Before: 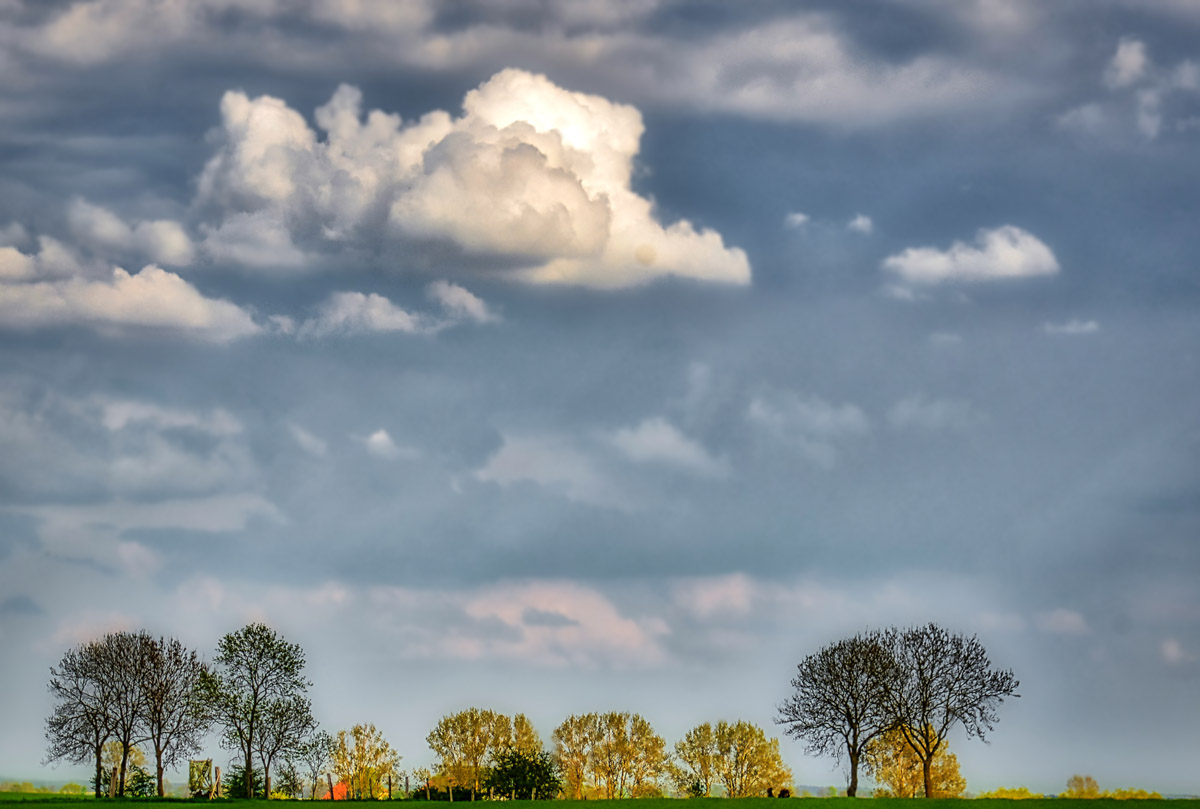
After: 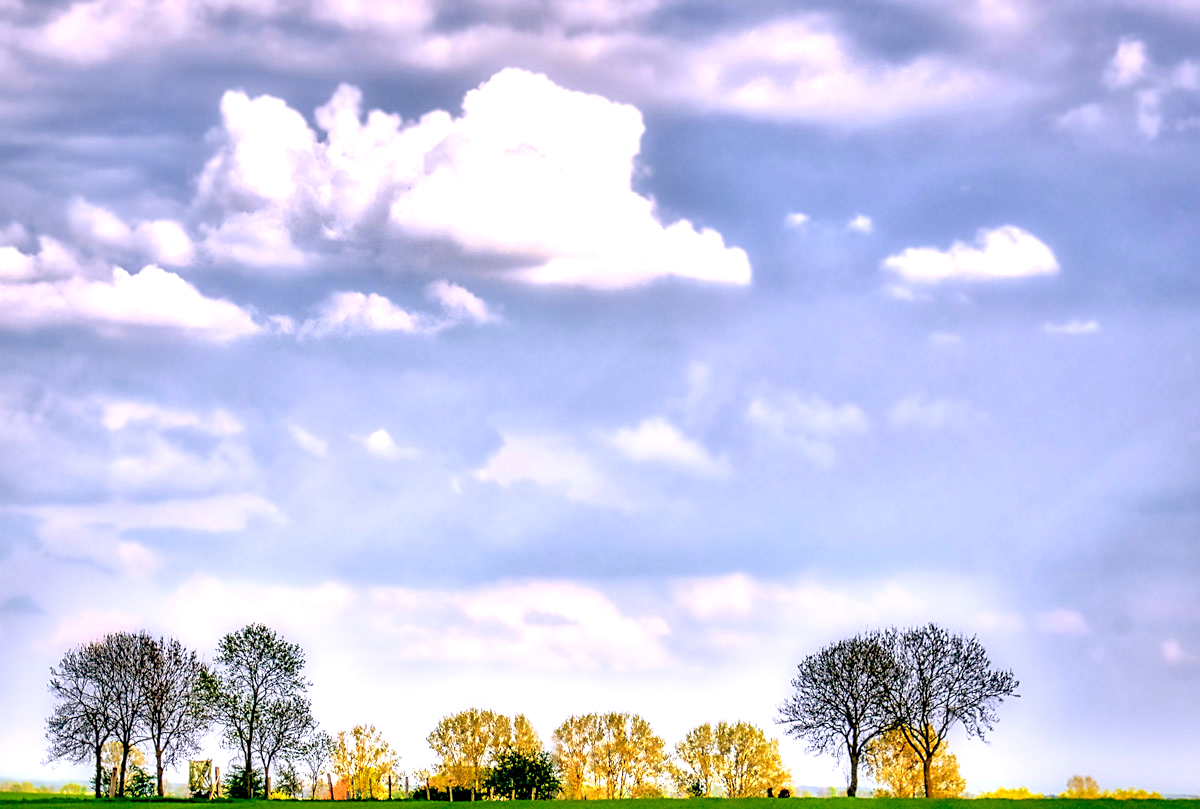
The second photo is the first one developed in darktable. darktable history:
exposure: black level correction 0, exposure 1.173 EV, compensate exposure bias true, compensate highlight preservation false
white balance: red 1.042, blue 1.17
color balance: lift [0.975, 0.993, 1, 1.015], gamma [1.1, 1, 1, 0.945], gain [1, 1.04, 1, 0.95]
